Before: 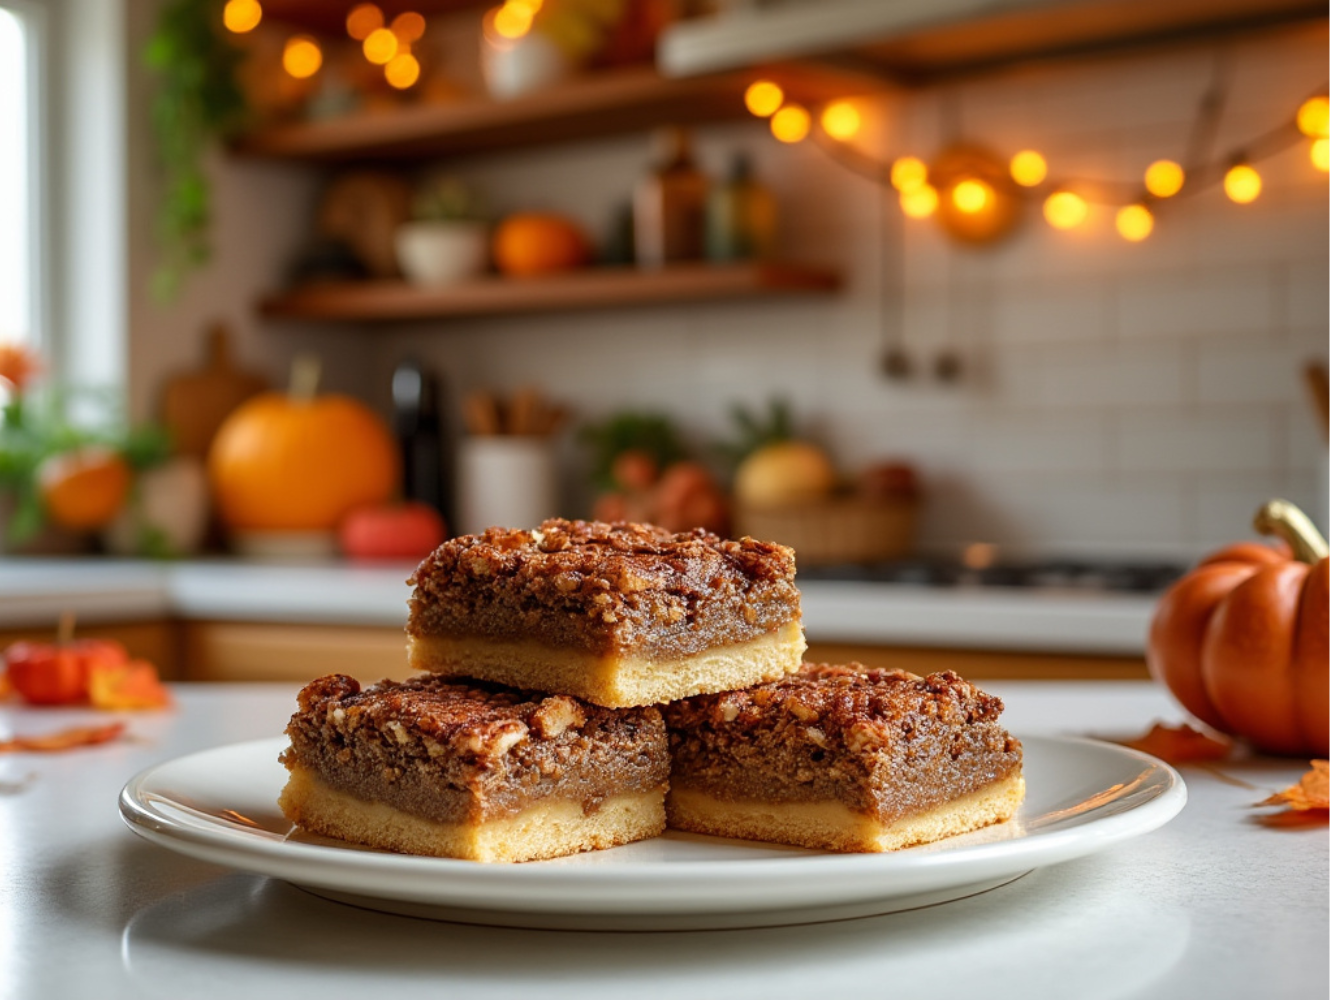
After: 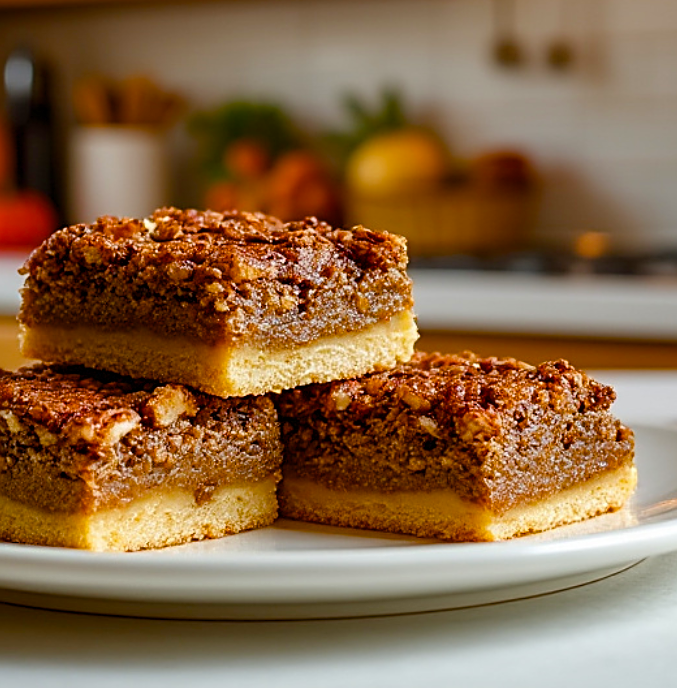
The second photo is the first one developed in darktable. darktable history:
sharpen: on, module defaults
crop and rotate: left 29.237%, top 31.152%, right 19.807%
color balance rgb: perceptual saturation grading › global saturation 35%, perceptual saturation grading › highlights -25%, perceptual saturation grading › shadows 50%
